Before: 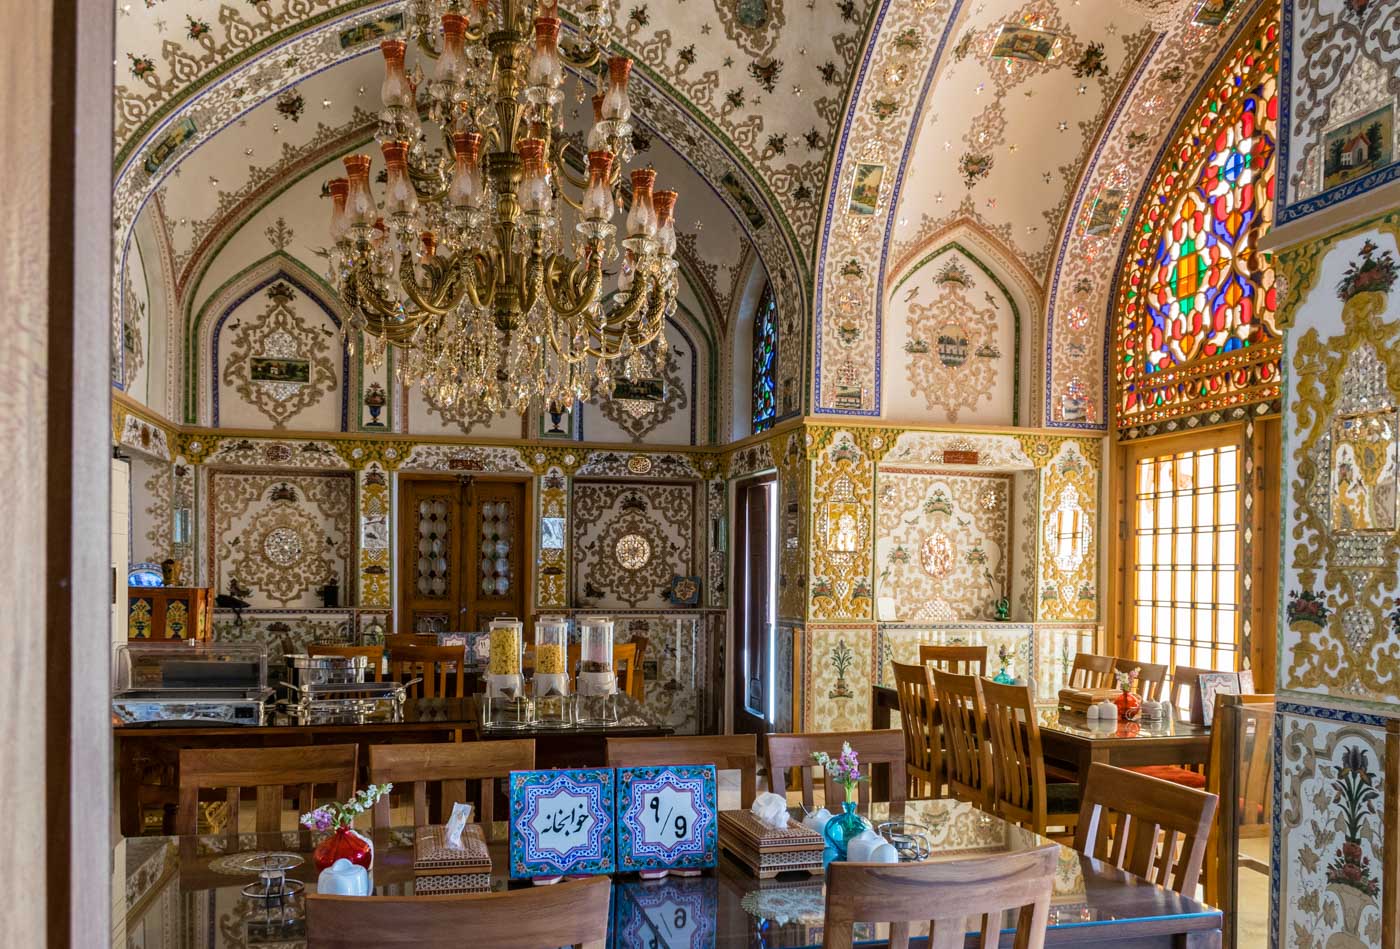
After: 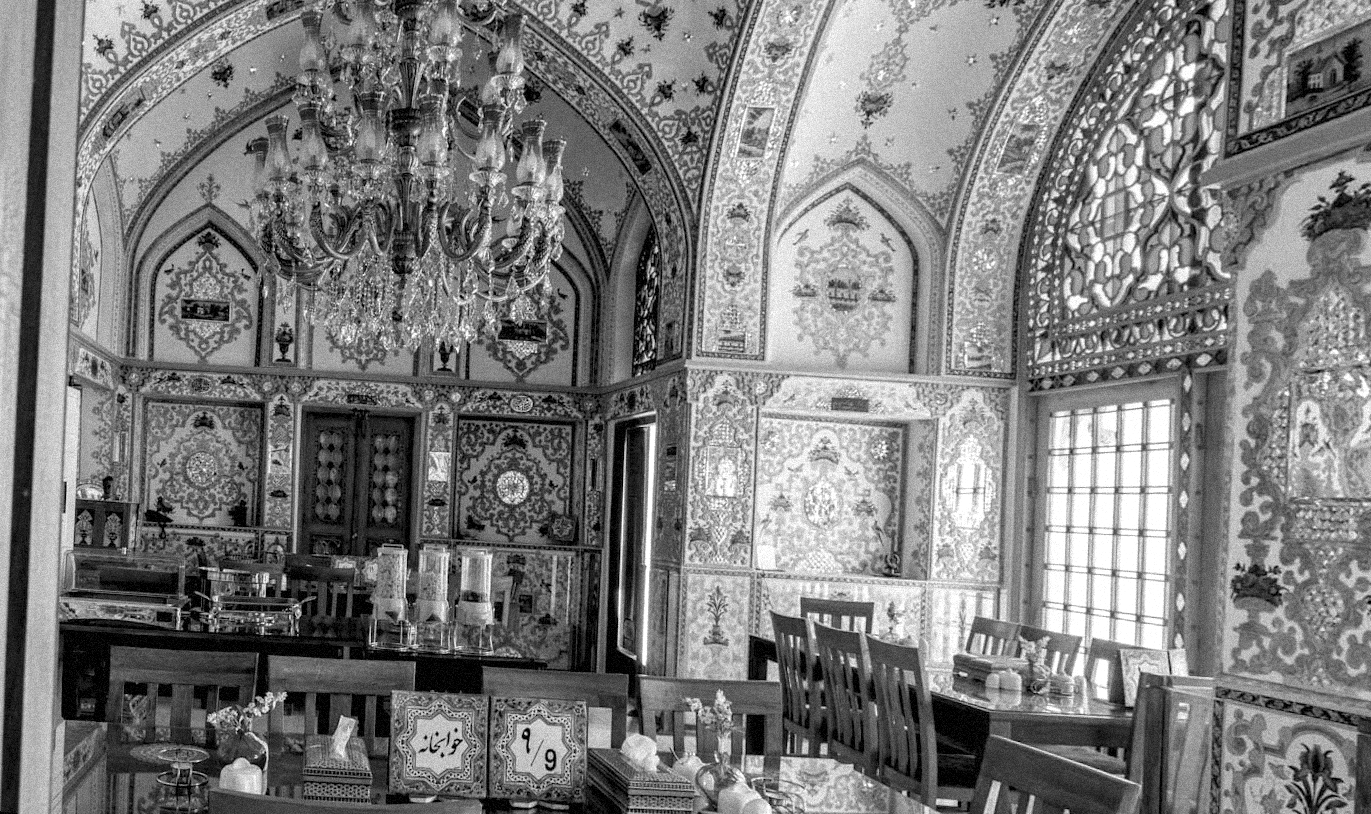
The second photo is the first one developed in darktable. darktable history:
monochrome: size 1
rotate and perspective: rotation 1.69°, lens shift (vertical) -0.023, lens shift (horizontal) -0.291, crop left 0.025, crop right 0.988, crop top 0.092, crop bottom 0.842
grain: strength 35%, mid-tones bias 0%
rgb levels: levels [[0.01, 0.419, 0.839], [0, 0.5, 1], [0, 0.5, 1]]
